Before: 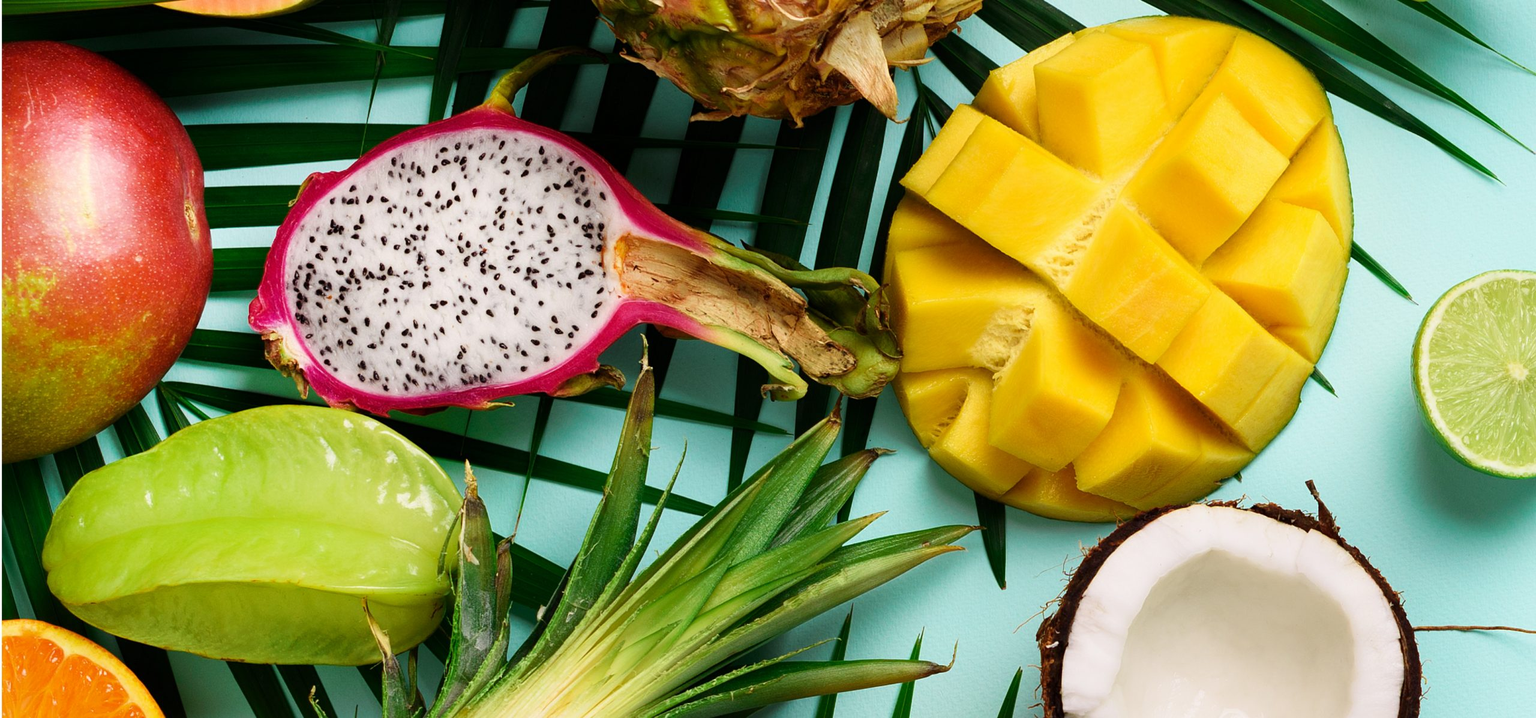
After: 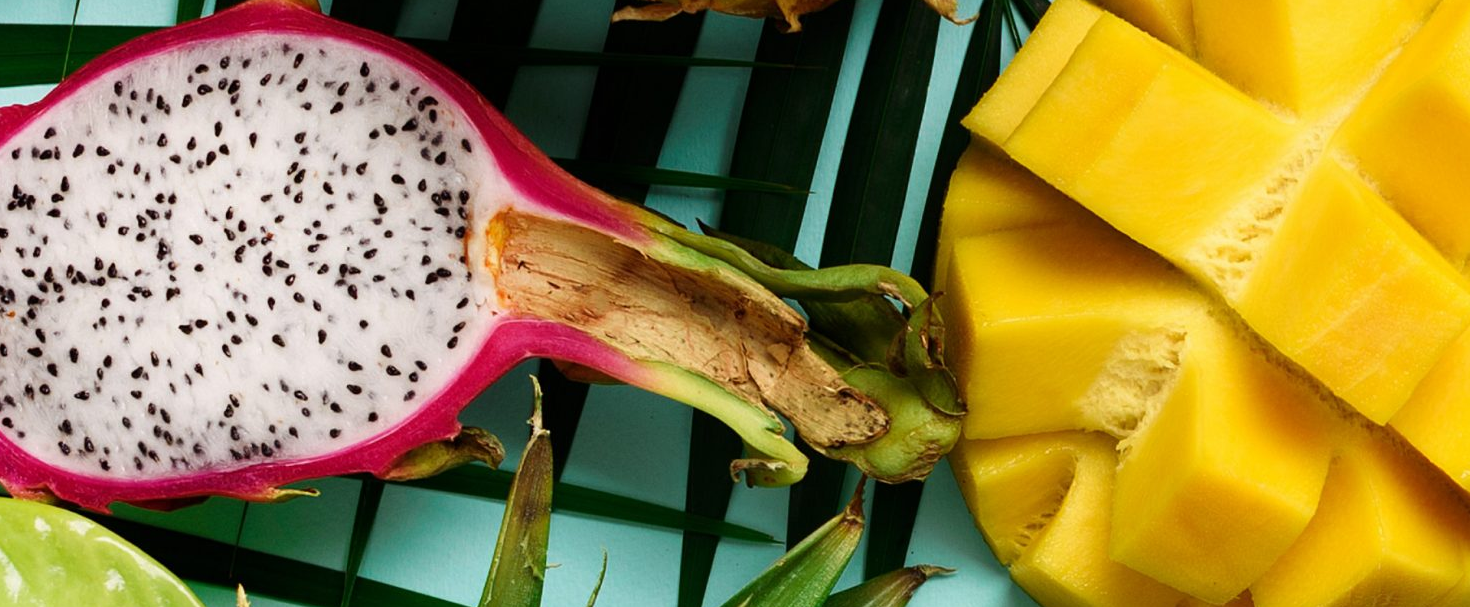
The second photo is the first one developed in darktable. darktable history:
crop: left 21.045%, top 15.154%, right 21.528%, bottom 34.028%
